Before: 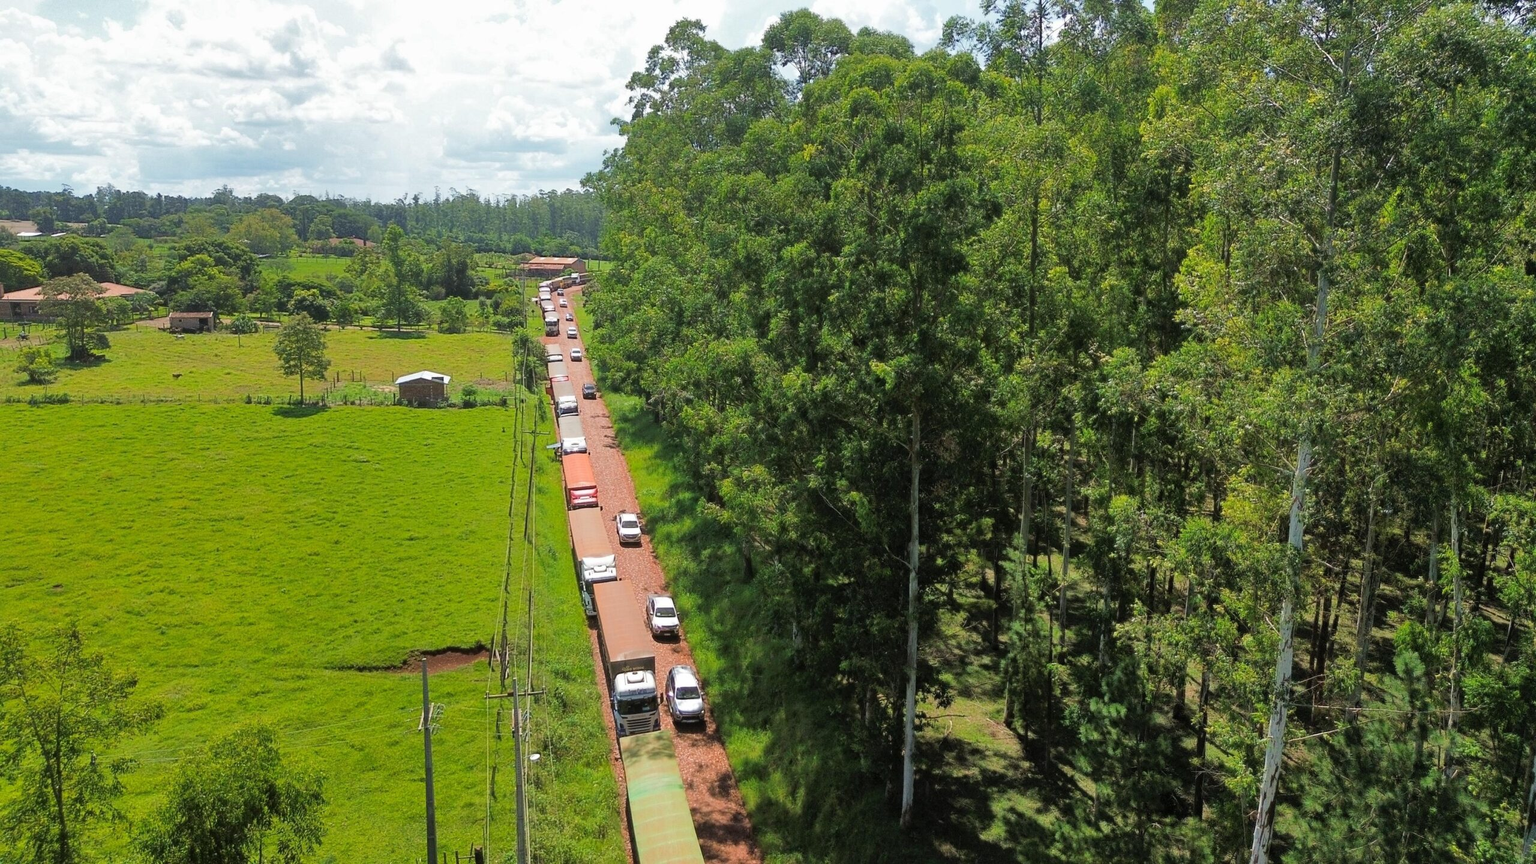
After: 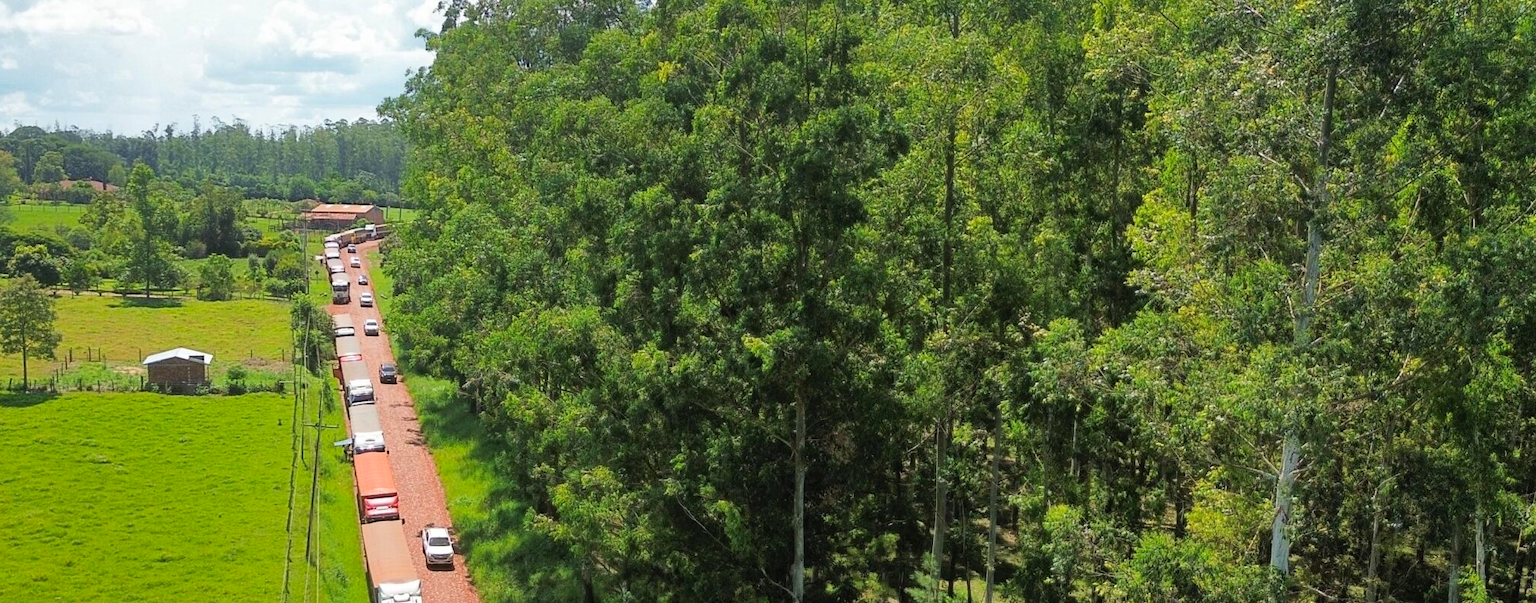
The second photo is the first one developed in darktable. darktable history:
levels: black 0.094%, levels [0, 0.499, 1]
contrast brightness saturation: contrast 0.103, brightness 0.037, saturation 0.089
crop: left 18.379%, top 11.077%, right 2.375%, bottom 33.574%
